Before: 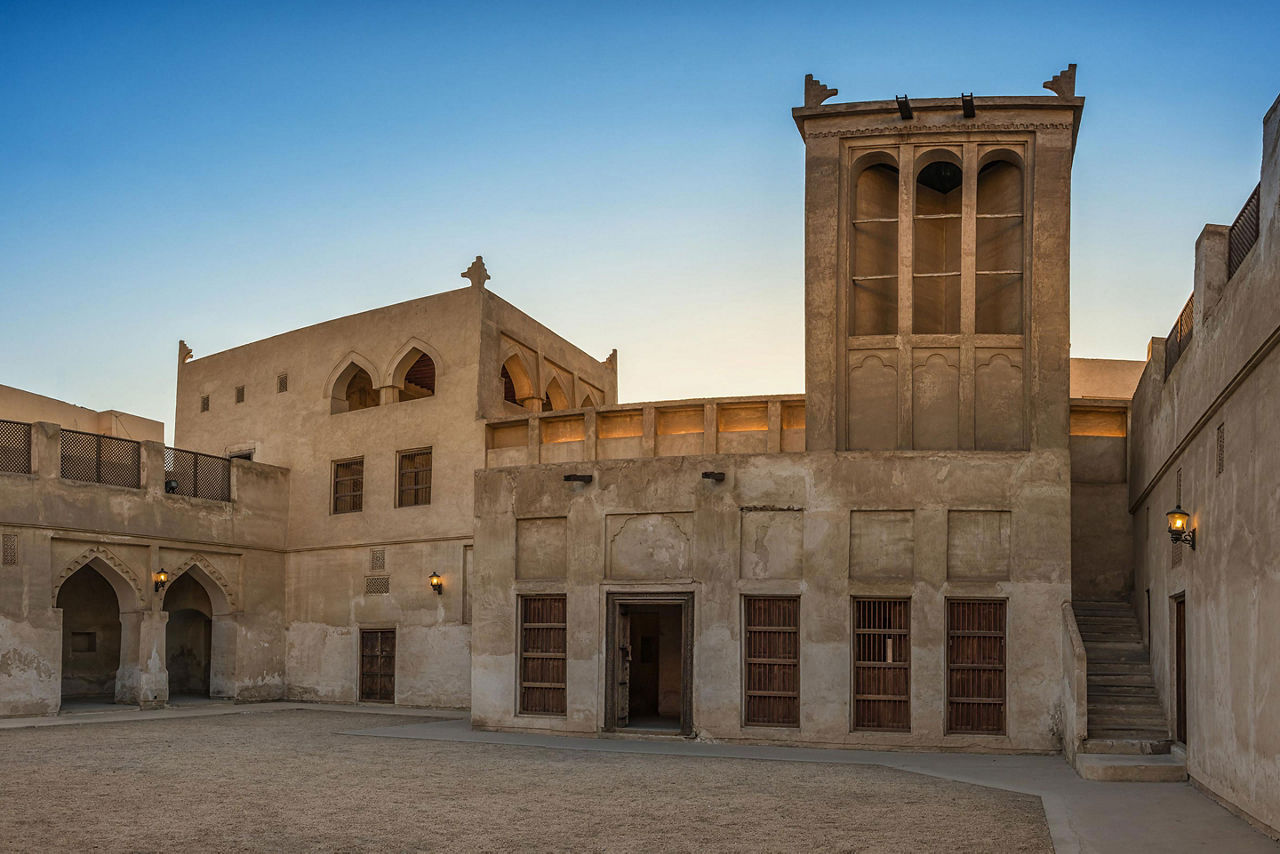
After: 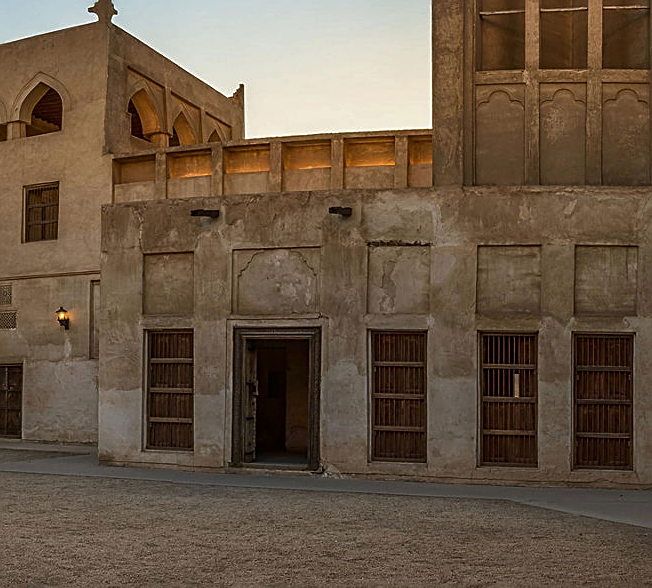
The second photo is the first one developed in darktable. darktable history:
contrast brightness saturation: brightness -0.1
sharpen: on, module defaults
crop and rotate: left 29.167%, top 31.079%, right 19.853%
